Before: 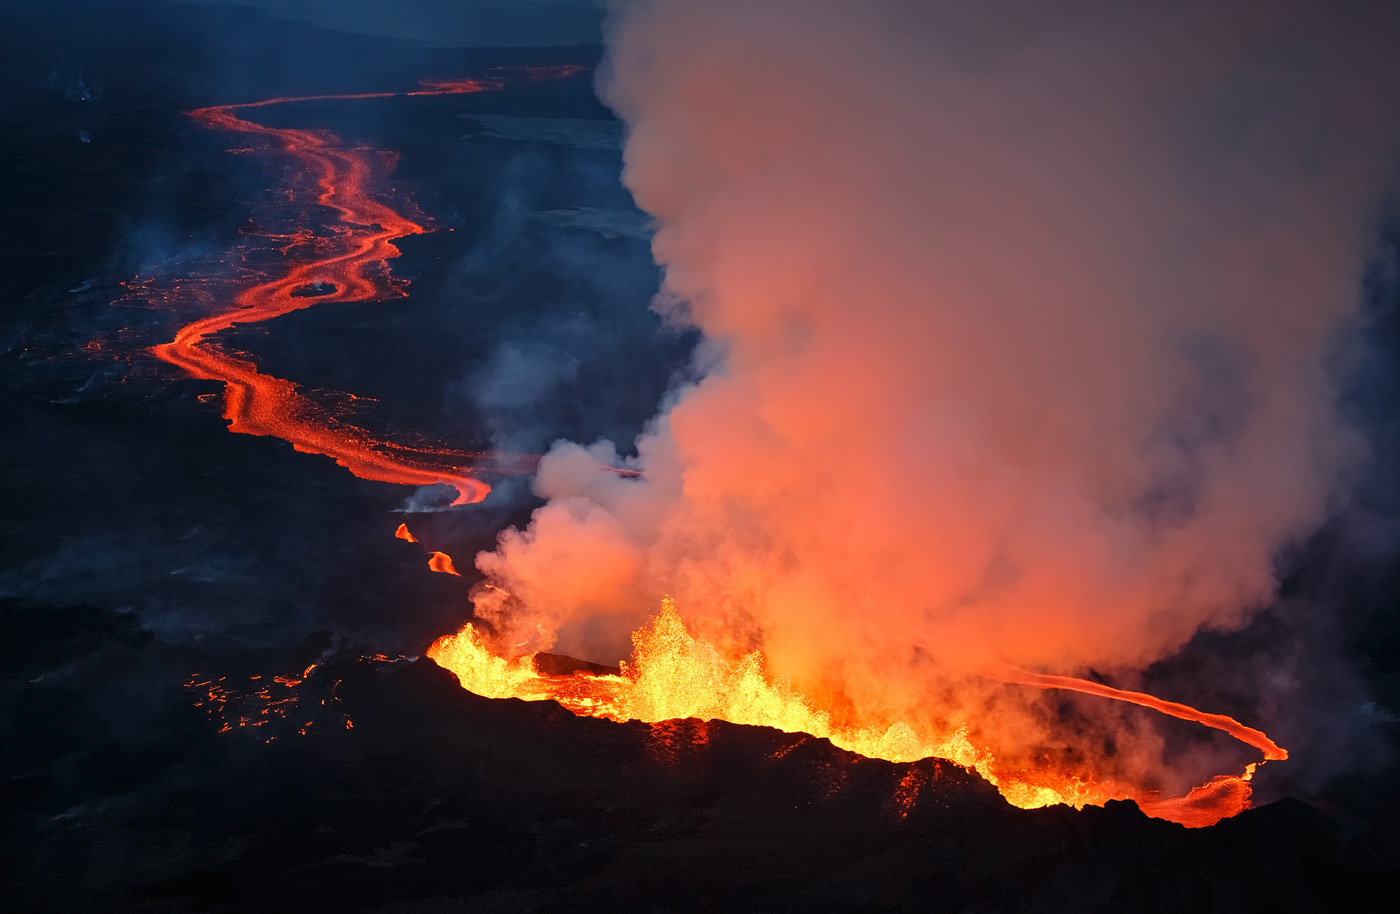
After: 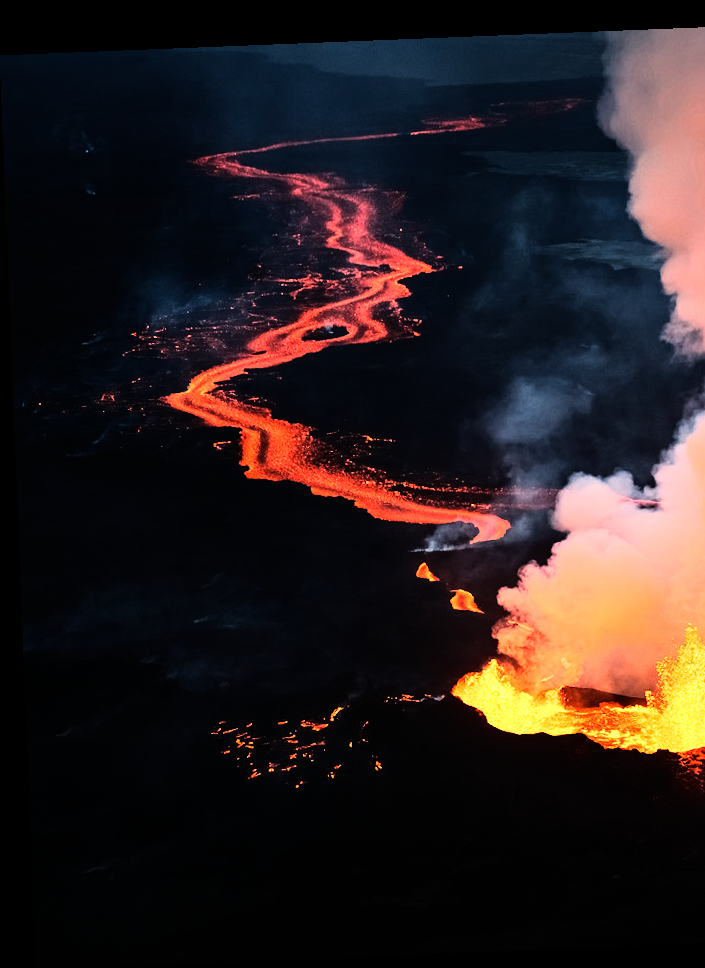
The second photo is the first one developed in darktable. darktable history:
rotate and perspective: rotation -2.29°, automatic cropping off
white balance: red 1.045, blue 0.932
tone equalizer: -8 EV -0.417 EV, -7 EV -0.389 EV, -6 EV -0.333 EV, -5 EV -0.222 EV, -3 EV 0.222 EV, -2 EV 0.333 EV, -1 EV 0.389 EV, +0 EV 0.417 EV, edges refinement/feathering 500, mask exposure compensation -1.57 EV, preserve details no
crop and rotate: left 0%, top 0%, right 50.845%
rgb curve: curves: ch0 [(0, 0) (0.21, 0.15) (0.24, 0.21) (0.5, 0.75) (0.75, 0.96) (0.89, 0.99) (1, 1)]; ch1 [(0, 0.02) (0.21, 0.13) (0.25, 0.2) (0.5, 0.67) (0.75, 0.9) (0.89, 0.97) (1, 1)]; ch2 [(0, 0.02) (0.21, 0.13) (0.25, 0.2) (0.5, 0.67) (0.75, 0.9) (0.89, 0.97) (1, 1)], compensate middle gray true
